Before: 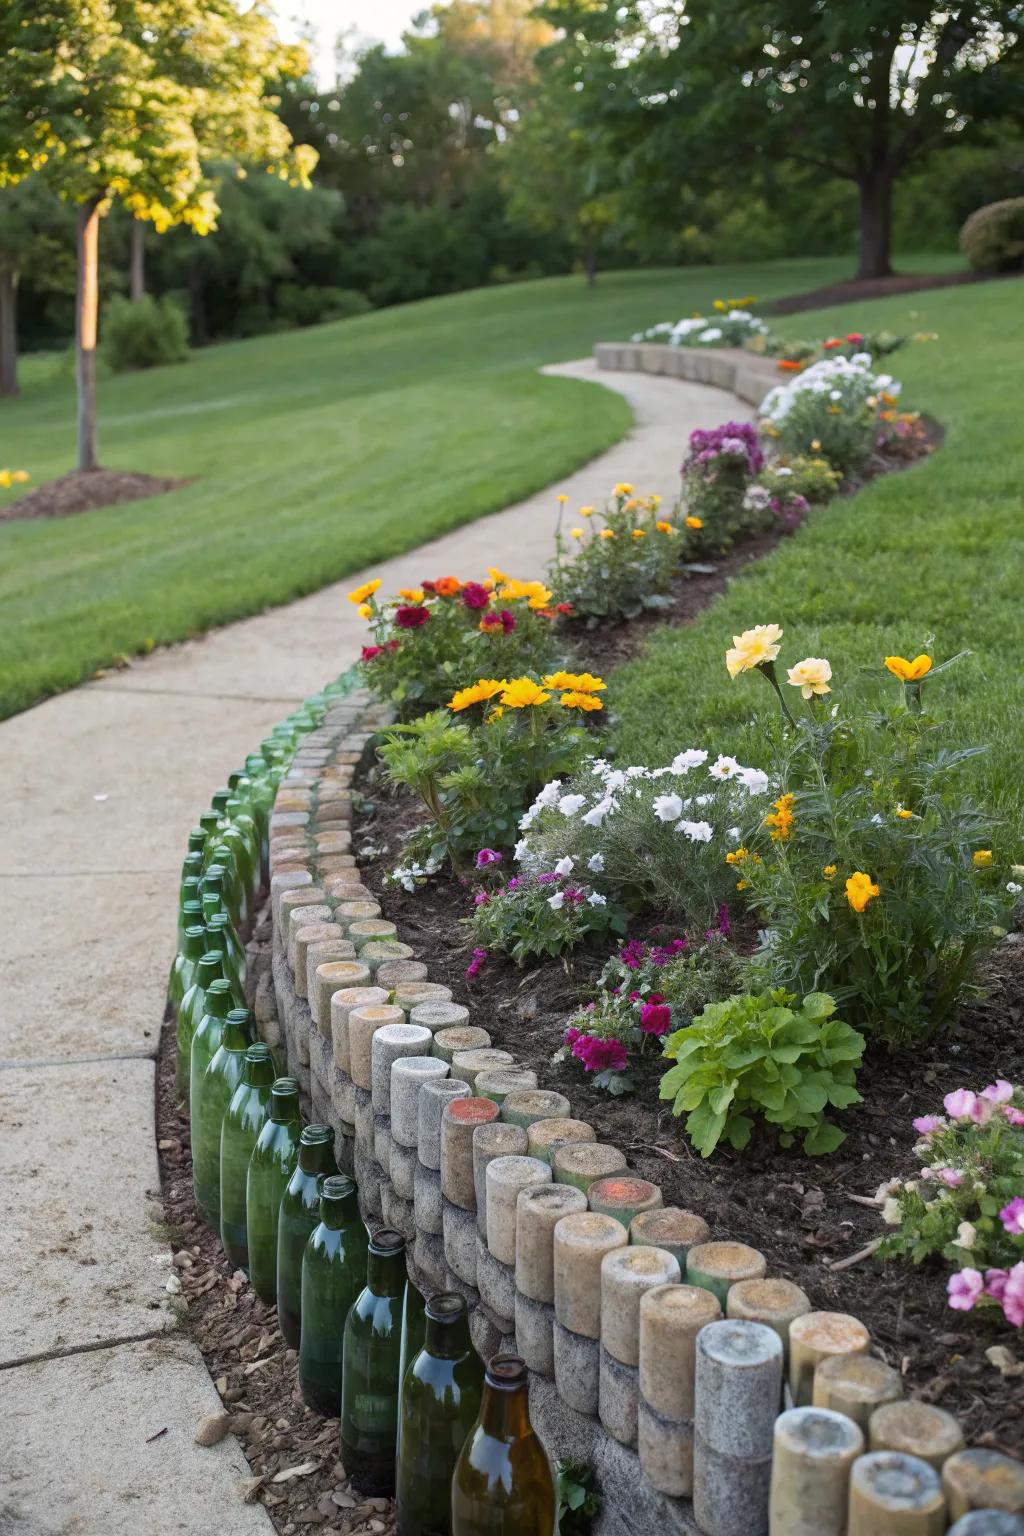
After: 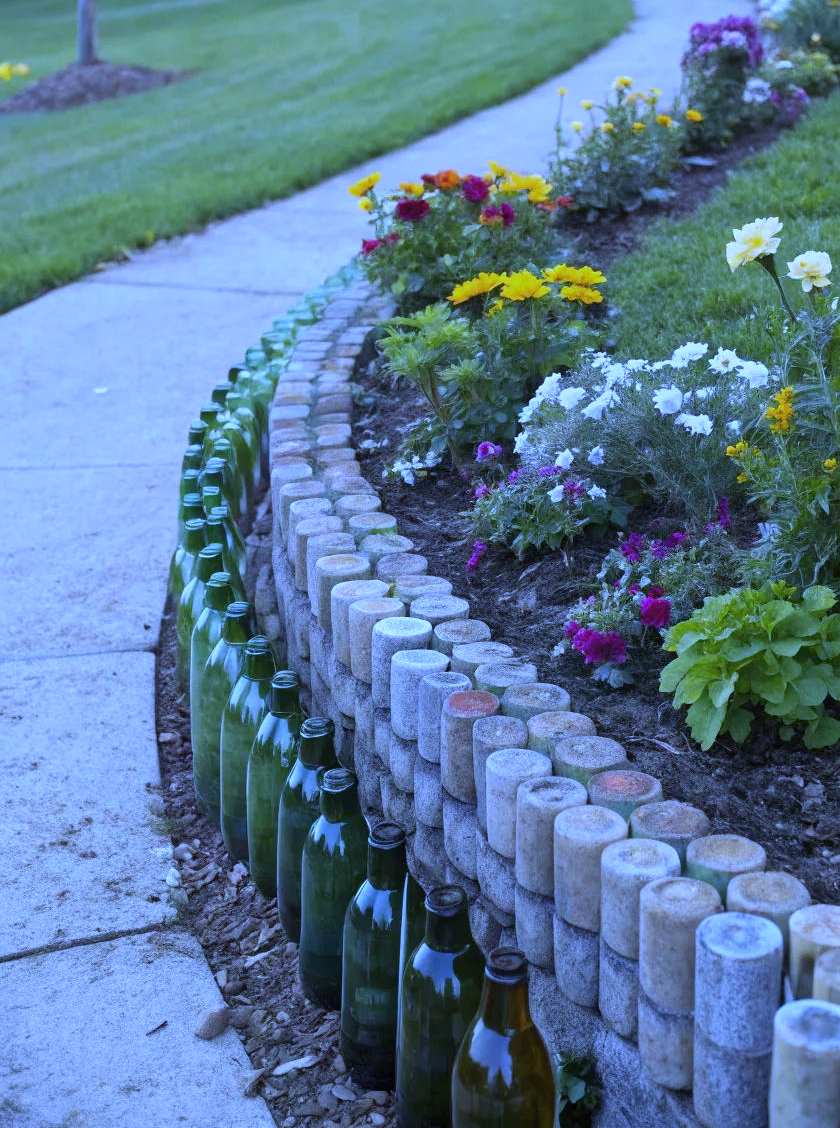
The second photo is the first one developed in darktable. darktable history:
white balance: red 0.766, blue 1.537
crop: top 26.531%, right 17.959%
